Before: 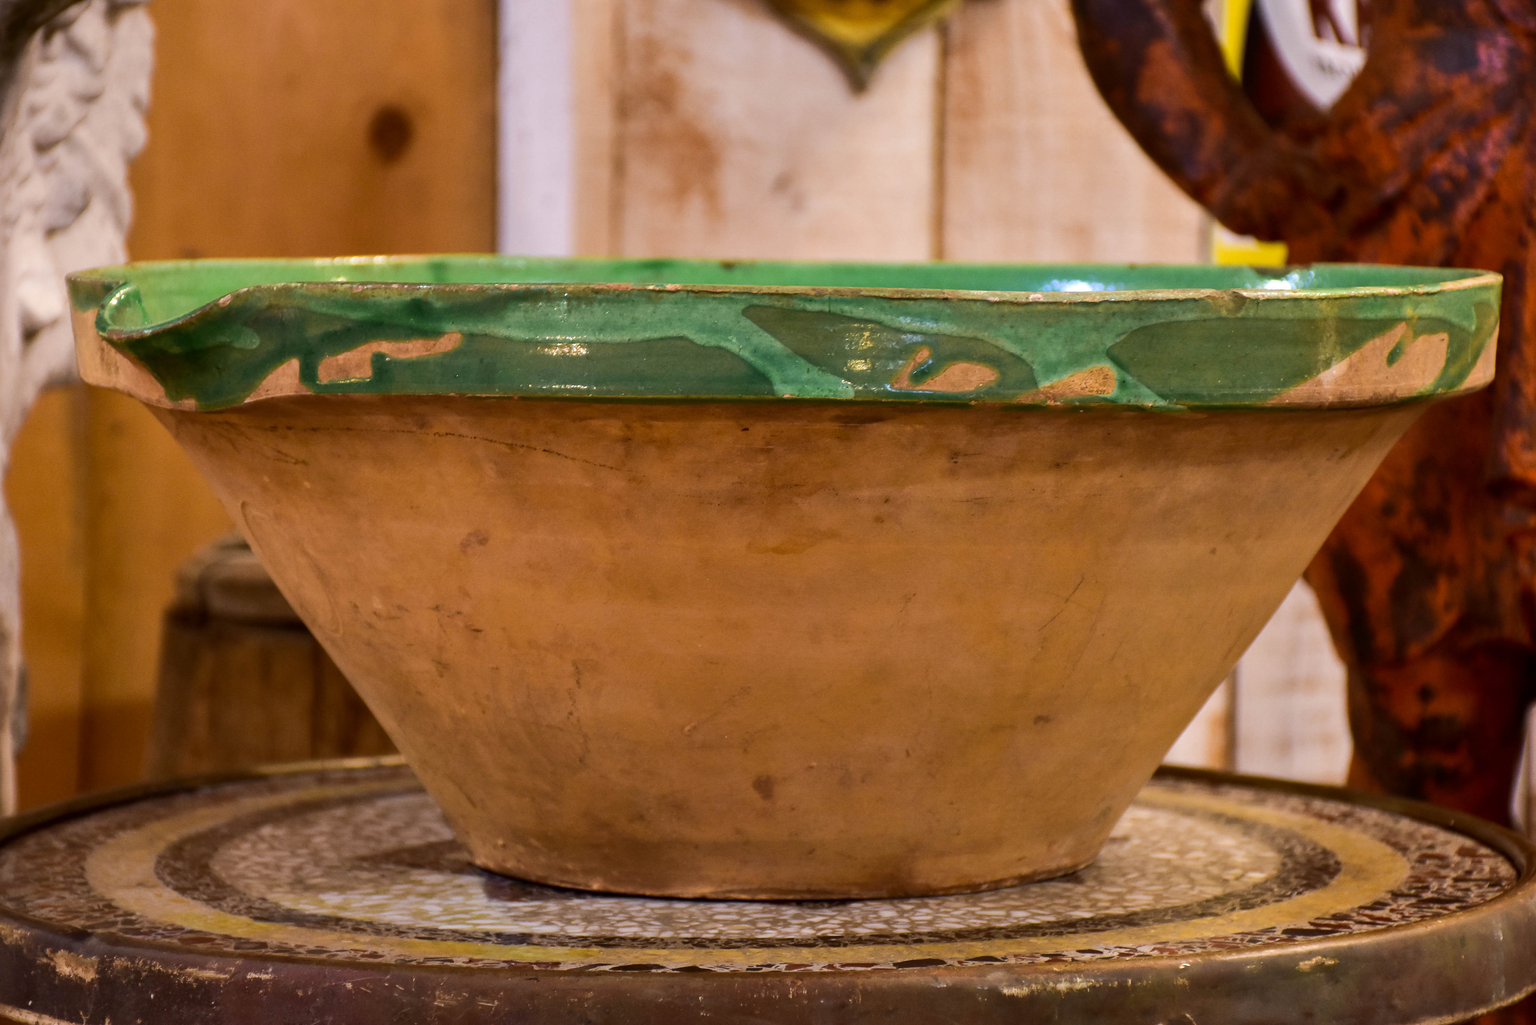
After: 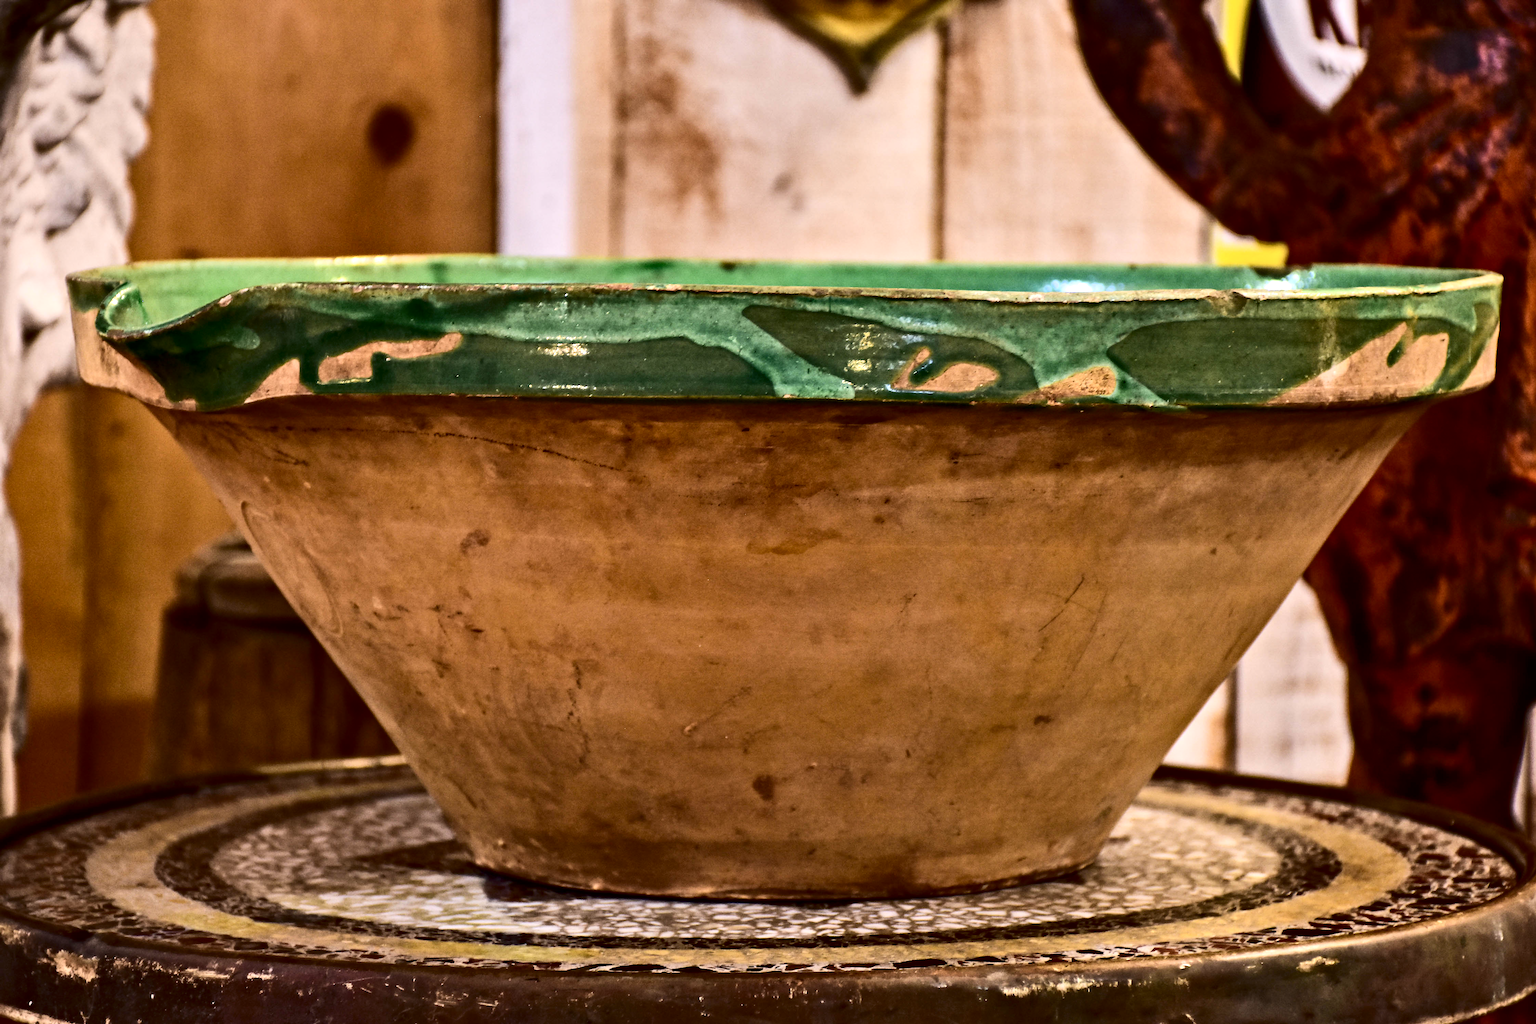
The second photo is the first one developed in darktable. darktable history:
contrast equalizer: y [[0.511, 0.558, 0.631, 0.632, 0.559, 0.512], [0.5 ×6], [0.5 ×6], [0 ×6], [0 ×6]]
contrast brightness saturation: contrast 0.28
